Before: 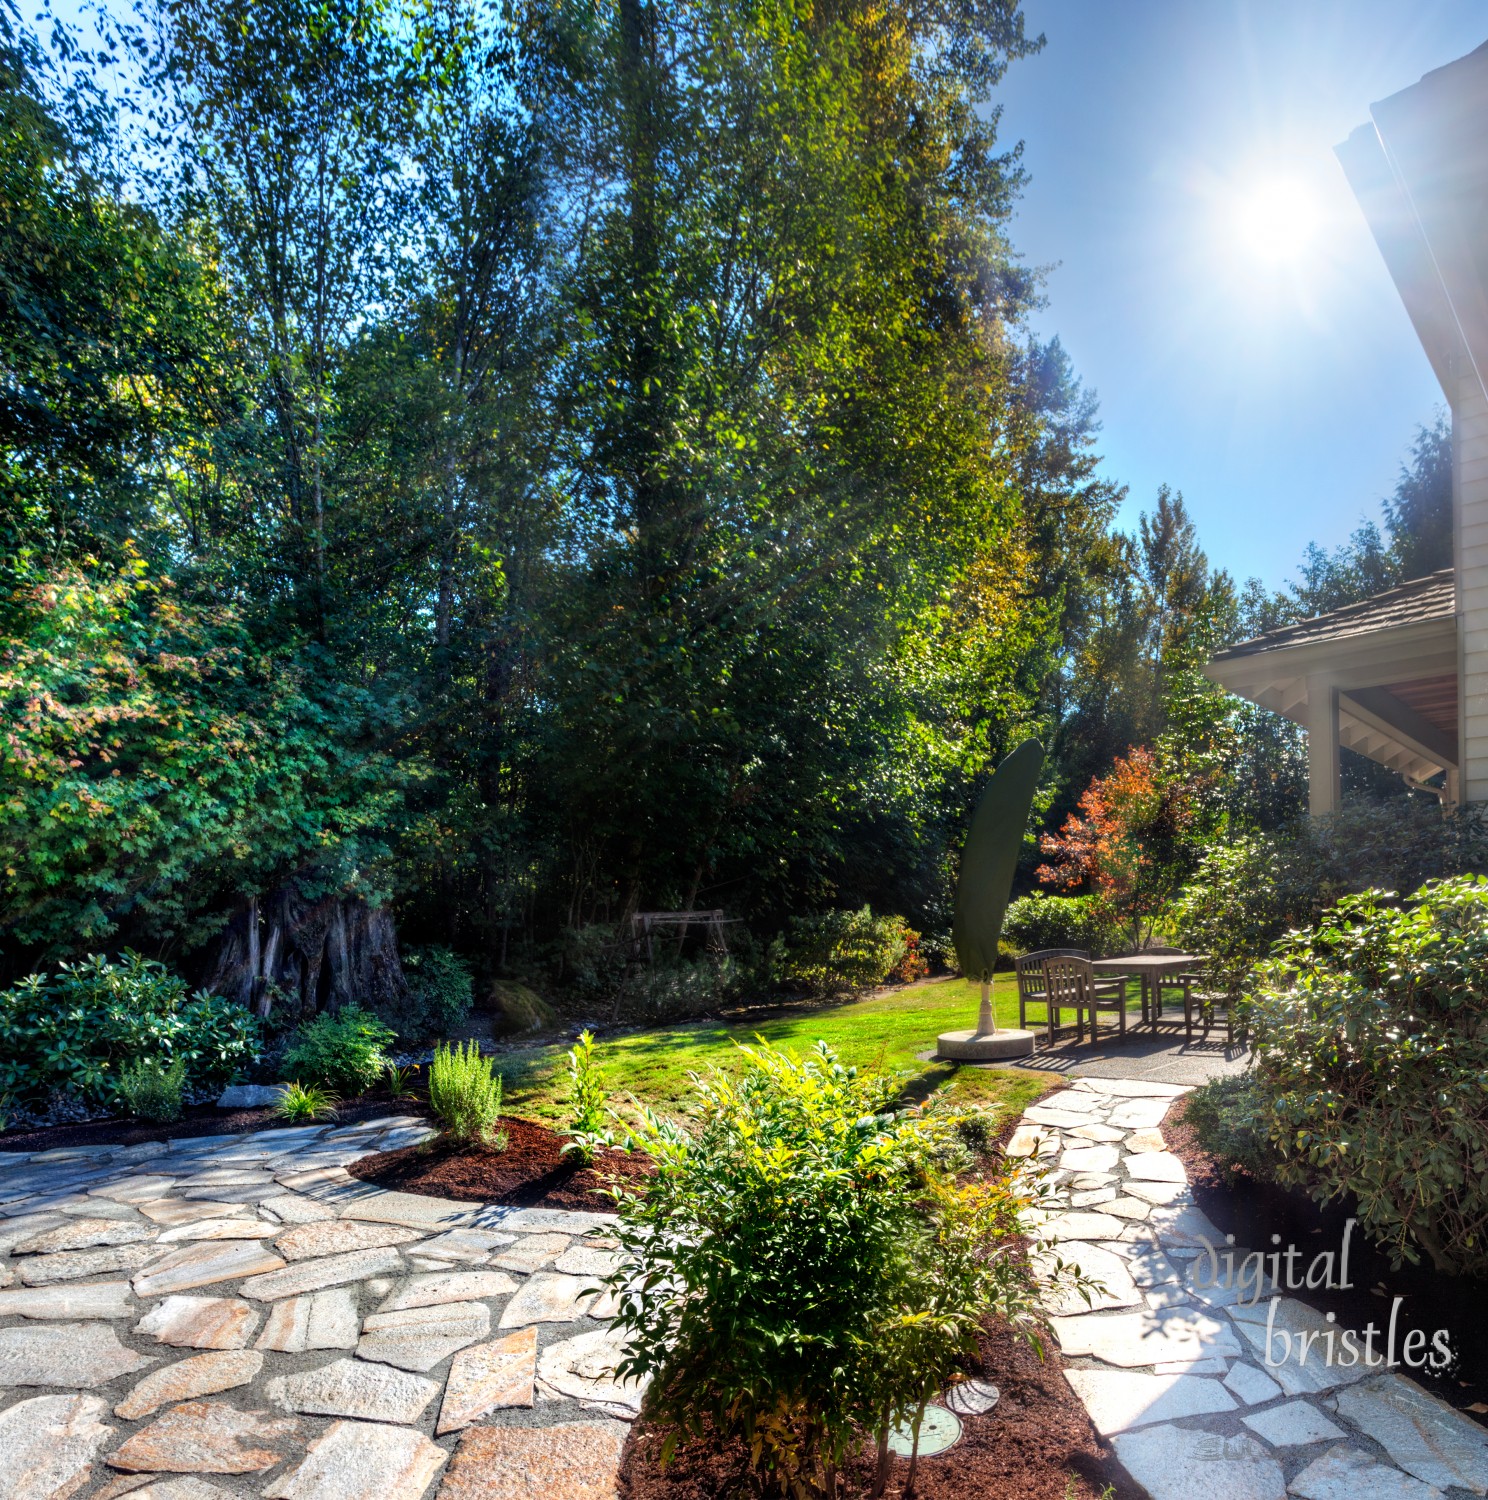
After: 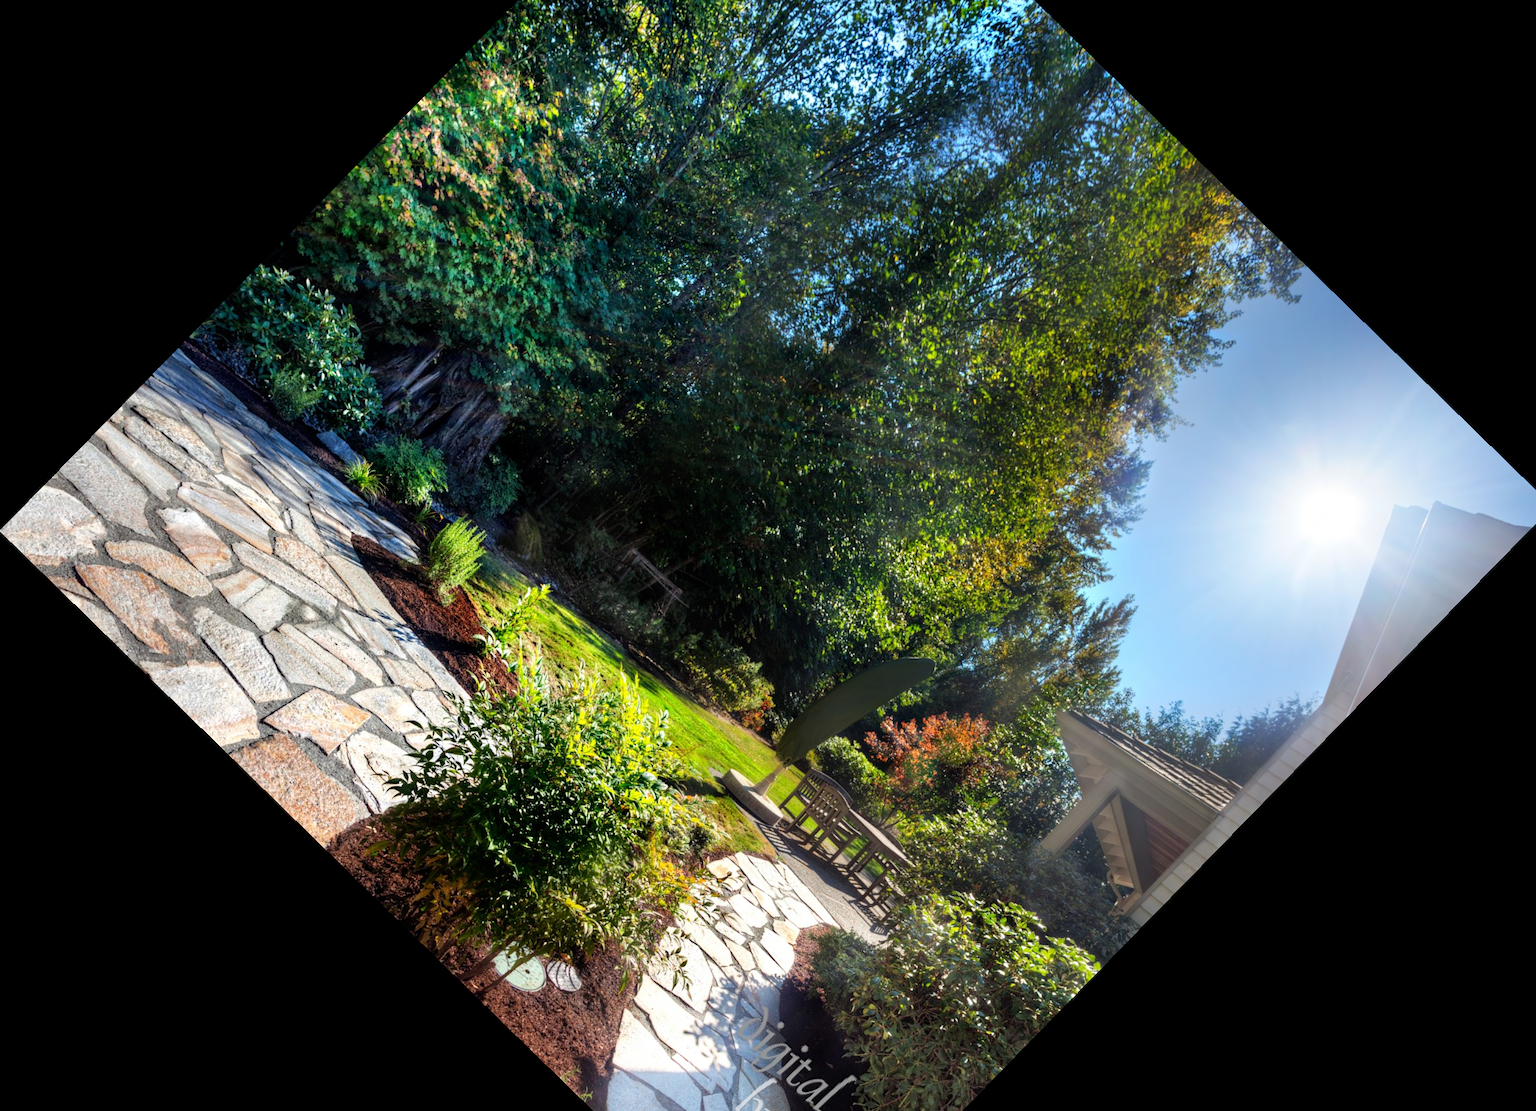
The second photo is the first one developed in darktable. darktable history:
crop and rotate: angle -44.33°, top 16.626%, right 0.977%, bottom 11.728%
